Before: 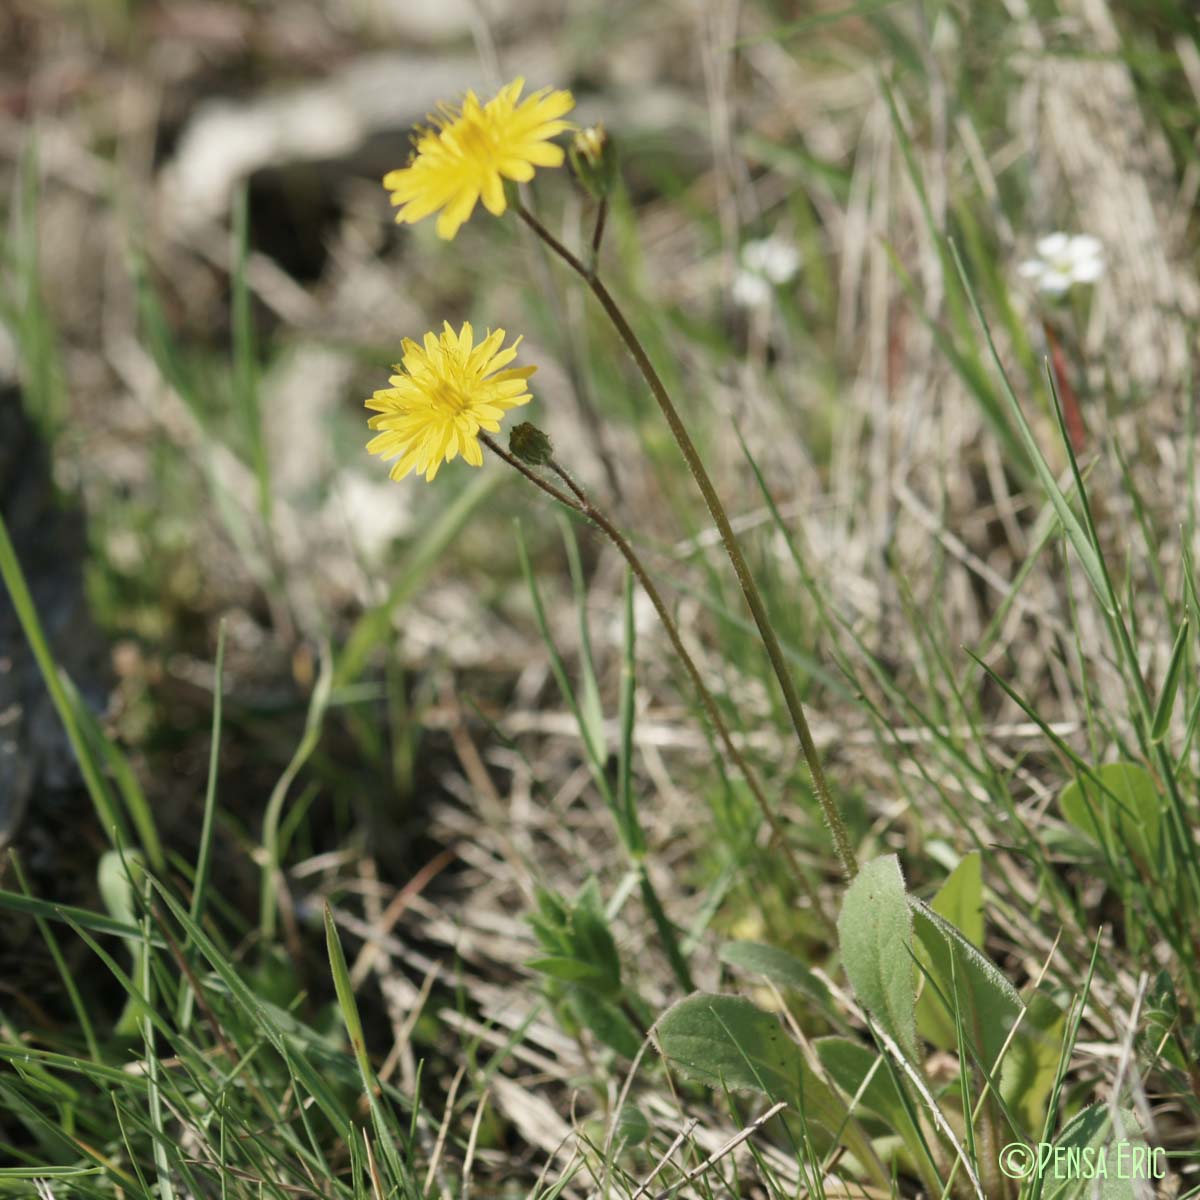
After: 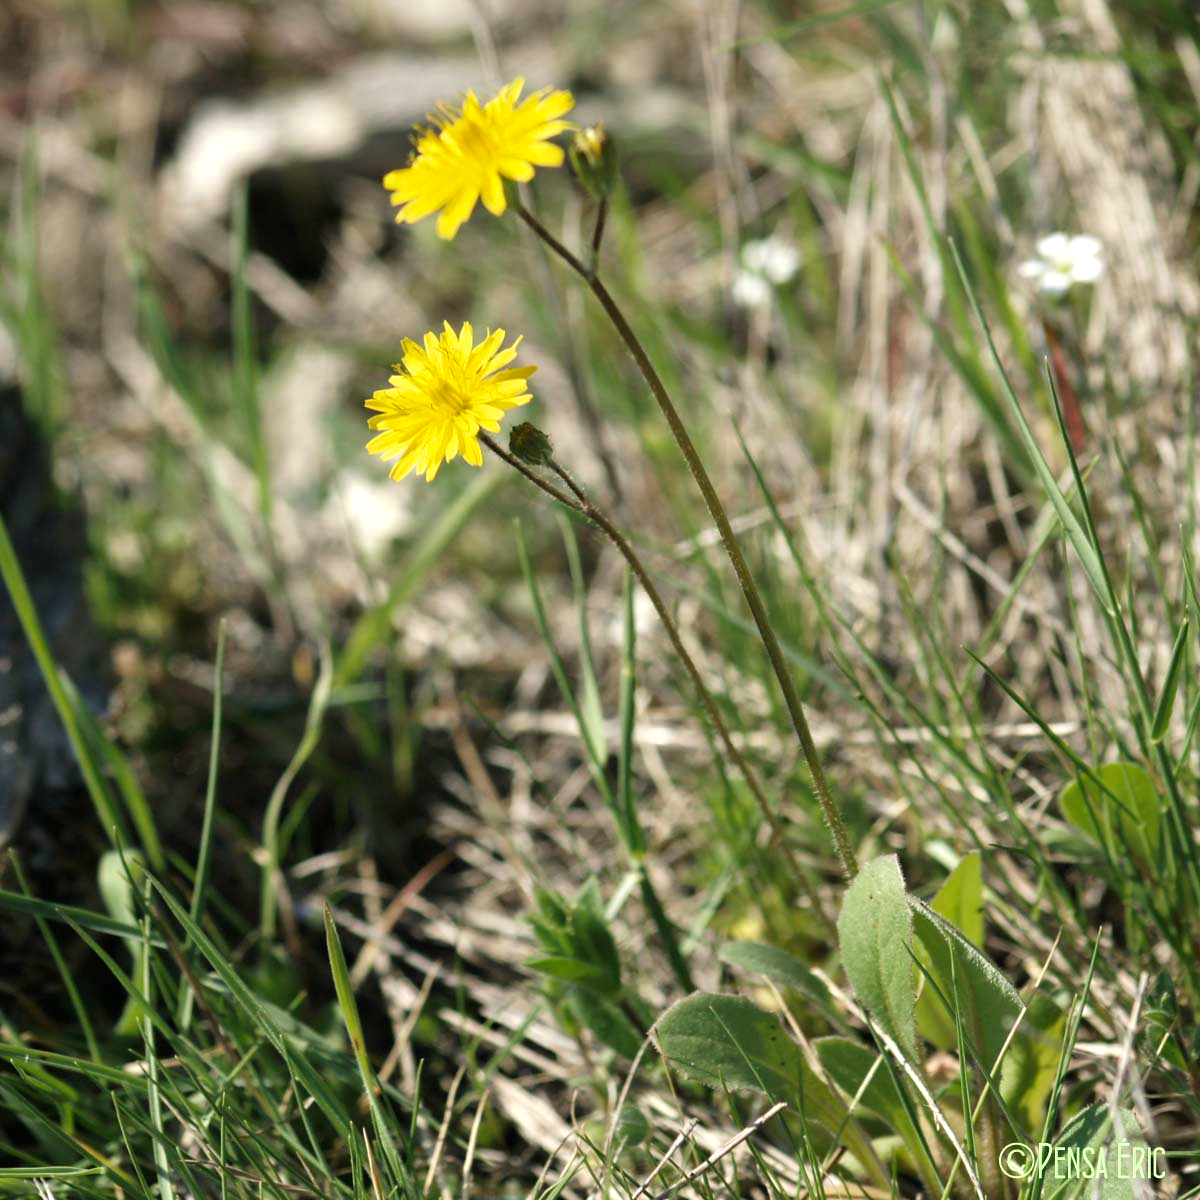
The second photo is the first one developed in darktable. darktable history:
color balance rgb: shadows lift › chroma 2.022%, shadows lift › hue 246.99°, highlights gain › chroma 0.147%, highlights gain › hue 331.78°, linear chroma grading › global chroma -15.691%, perceptual saturation grading › global saturation 25.552%, global vibrance 25.017%, contrast 20.583%
